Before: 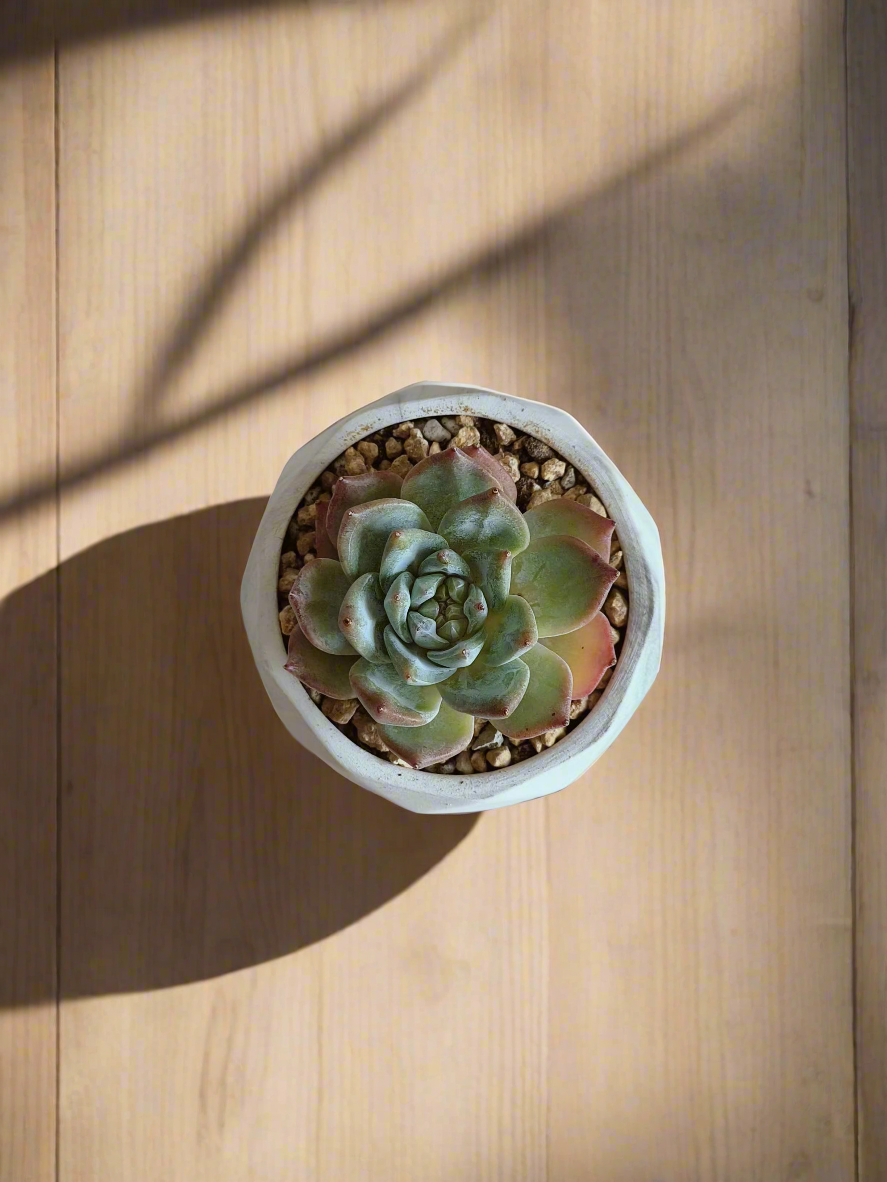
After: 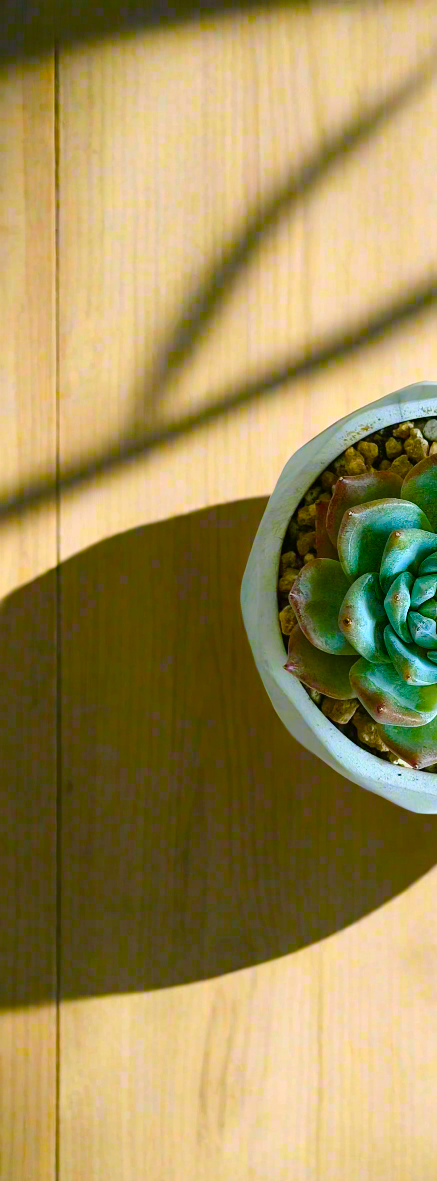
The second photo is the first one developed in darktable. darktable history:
color calibration: x 0.354, y 0.368, temperature 4719.33 K
exposure: exposure -0.041 EV, compensate highlight preservation false
crop and rotate: left 0.049%, top 0%, right 50.623%
color correction: highlights a* 3.57, highlights b* 5.09
color balance rgb: power › chroma 2.125%, power › hue 164.78°, linear chroma grading › shadows 10.712%, linear chroma grading › highlights 9.049%, linear chroma grading › global chroma 14.513%, linear chroma grading › mid-tones 14.753%, perceptual saturation grading › global saturation 34.602%, perceptual saturation grading › highlights -29.79%, perceptual saturation grading › shadows 34.634%, perceptual brilliance grading › highlights 9.668%, perceptual brilliance grading › mid-tones 5.682%, global vibrance 40.628%
